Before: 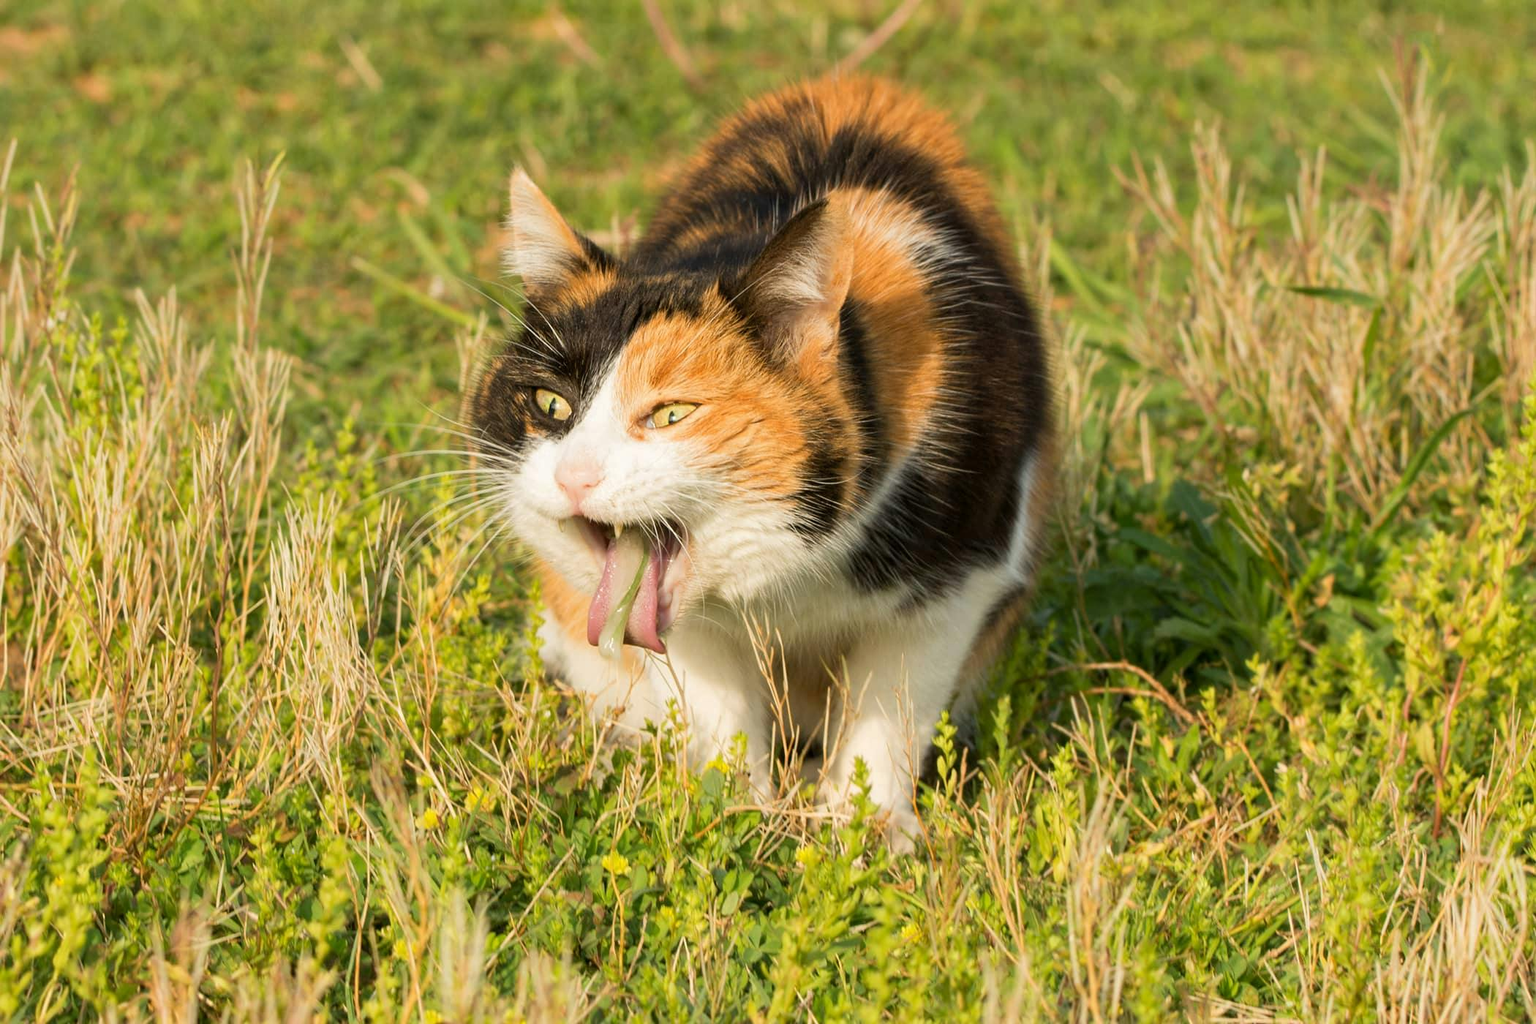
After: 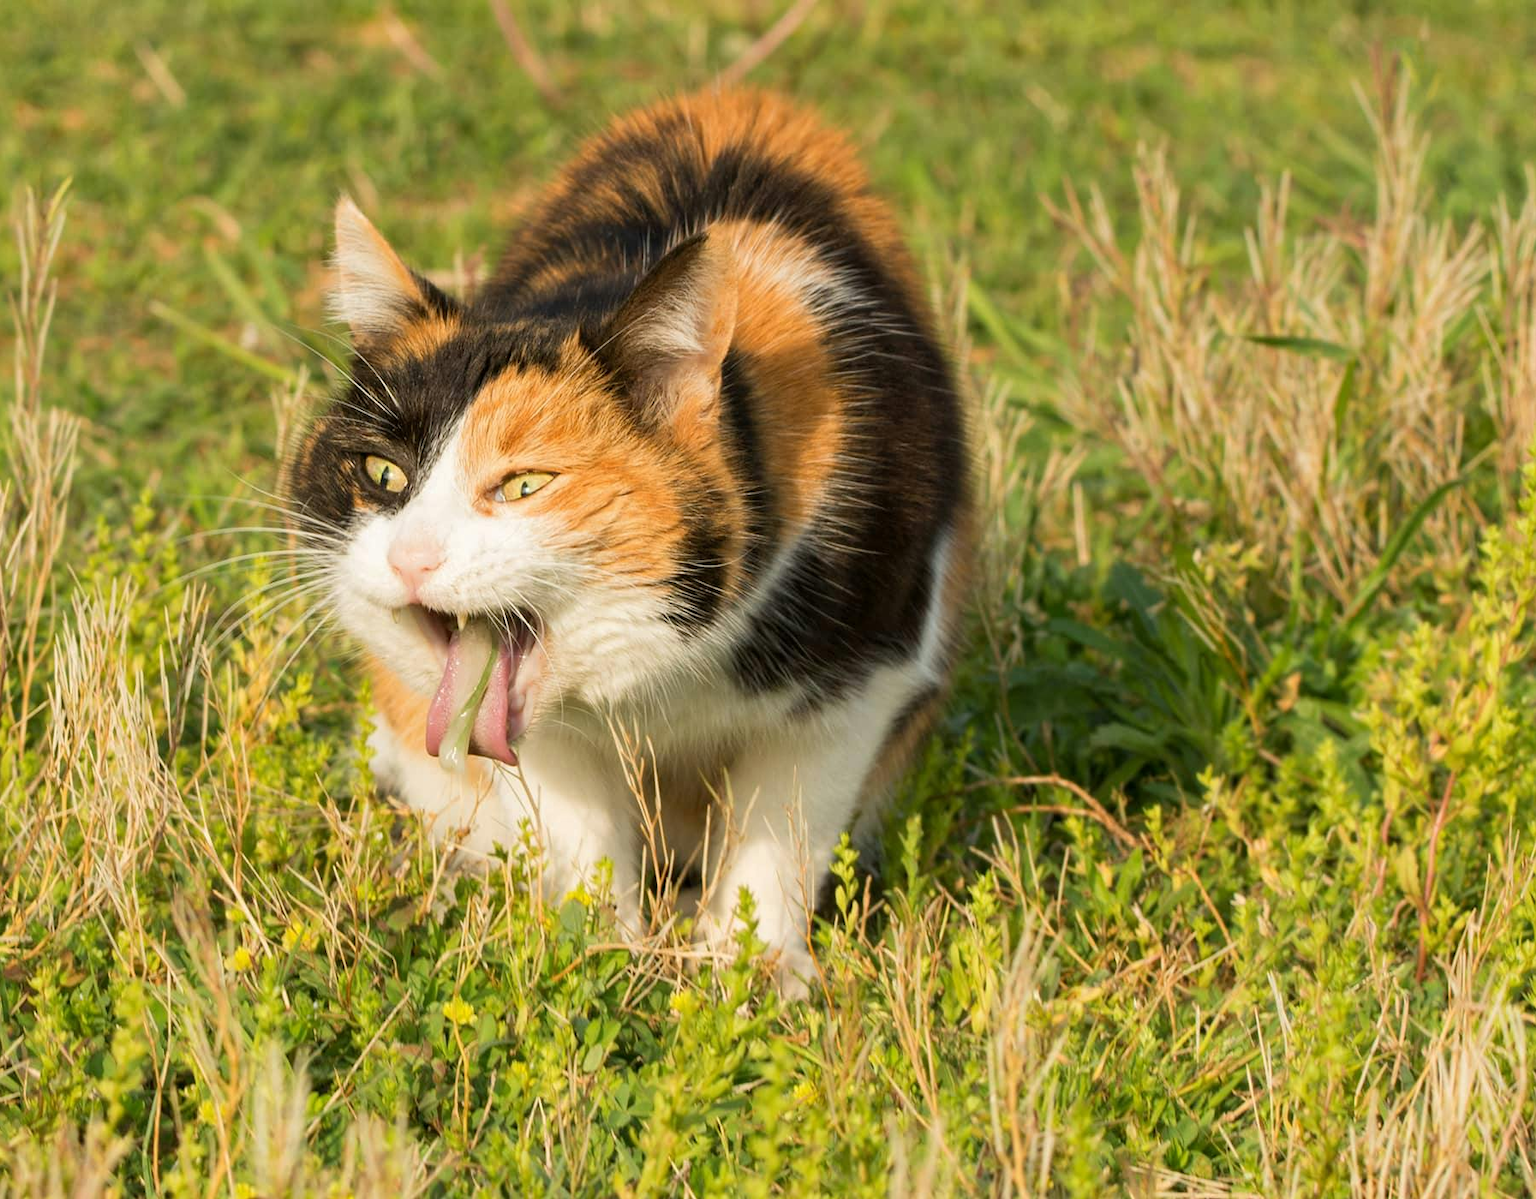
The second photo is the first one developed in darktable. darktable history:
color balance: mode lift, gamma, gain (sRGB)
crop and rotate: left 14.584%
